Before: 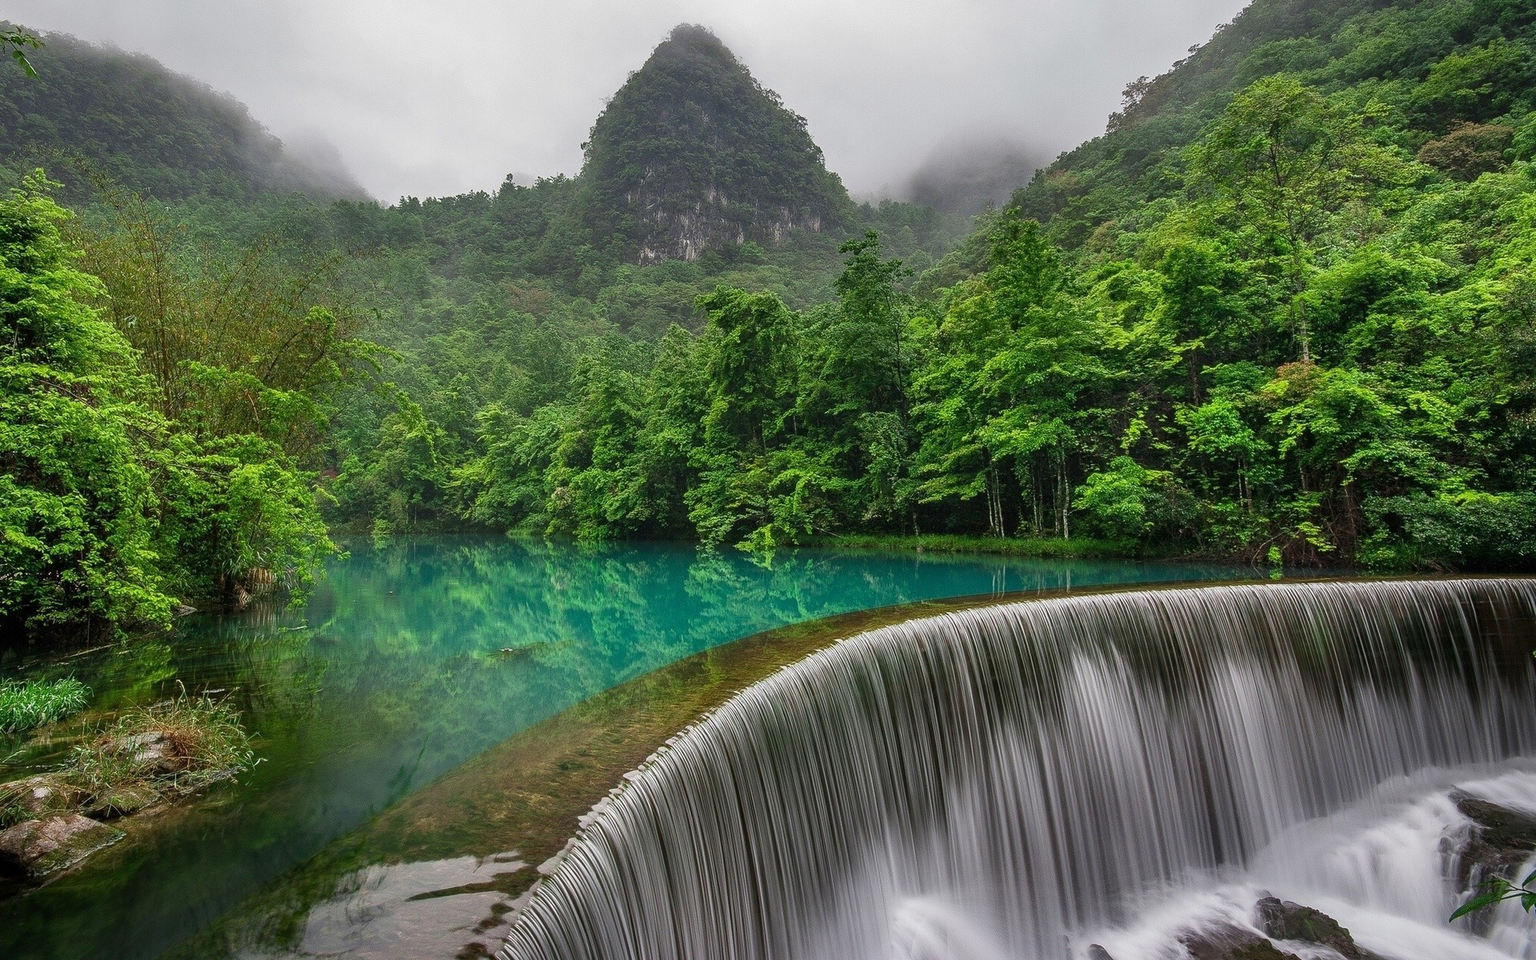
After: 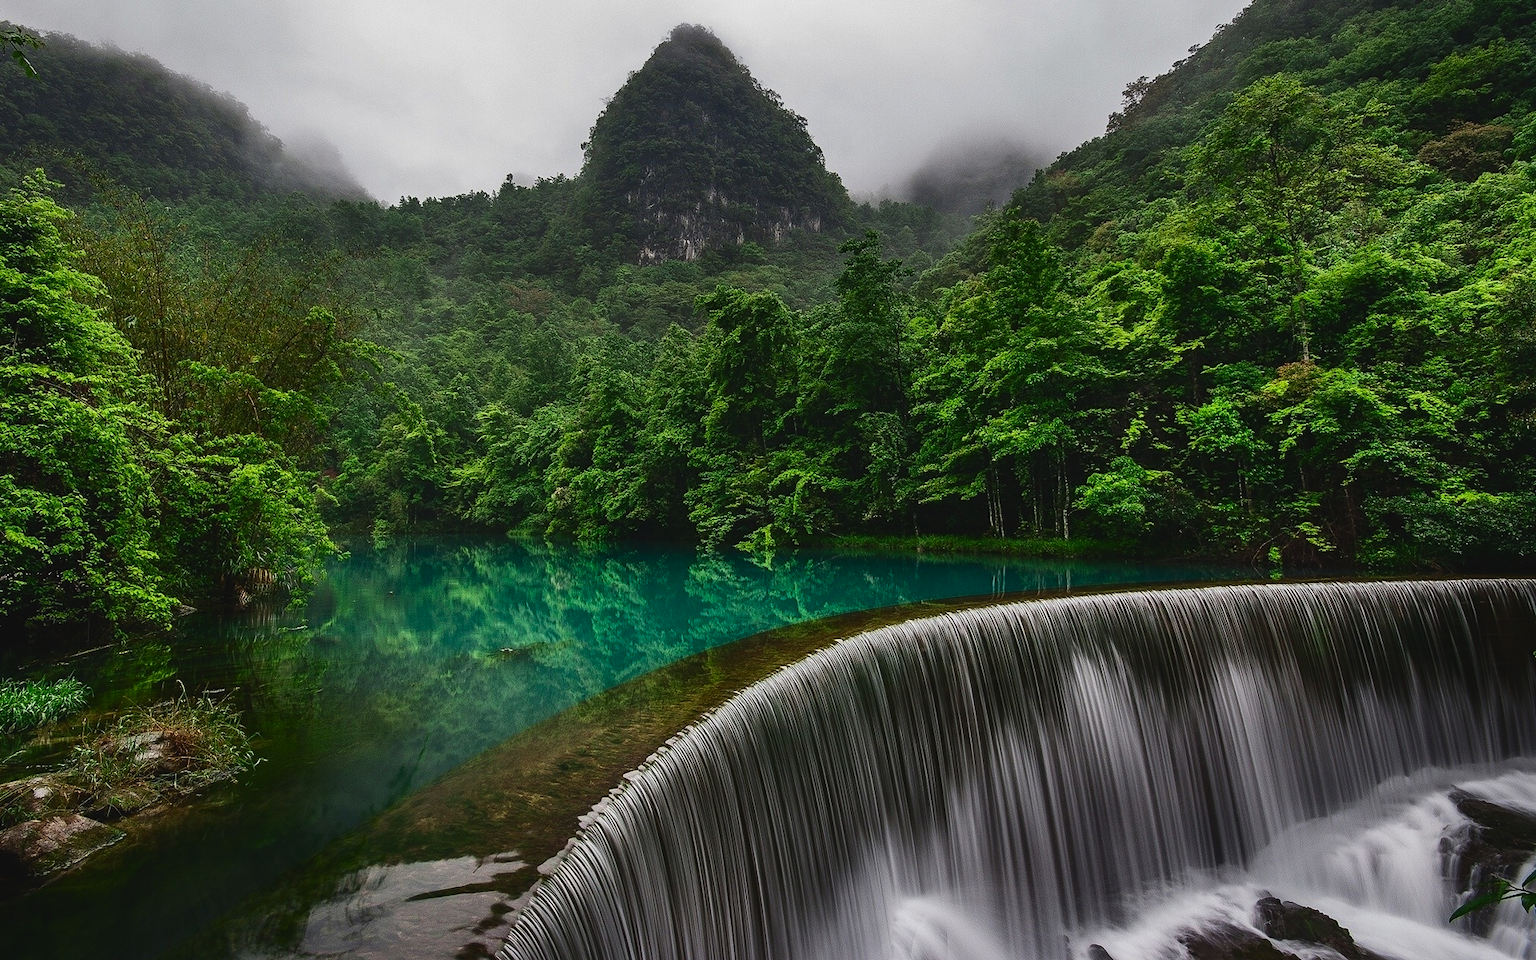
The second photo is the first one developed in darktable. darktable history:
contrast brightness saturation: contrast 0.19, brightness -0.24, saturation 0.11
exposure: black level correction -0.025, exposure -0.117 EV, compensate highlight preservation false
